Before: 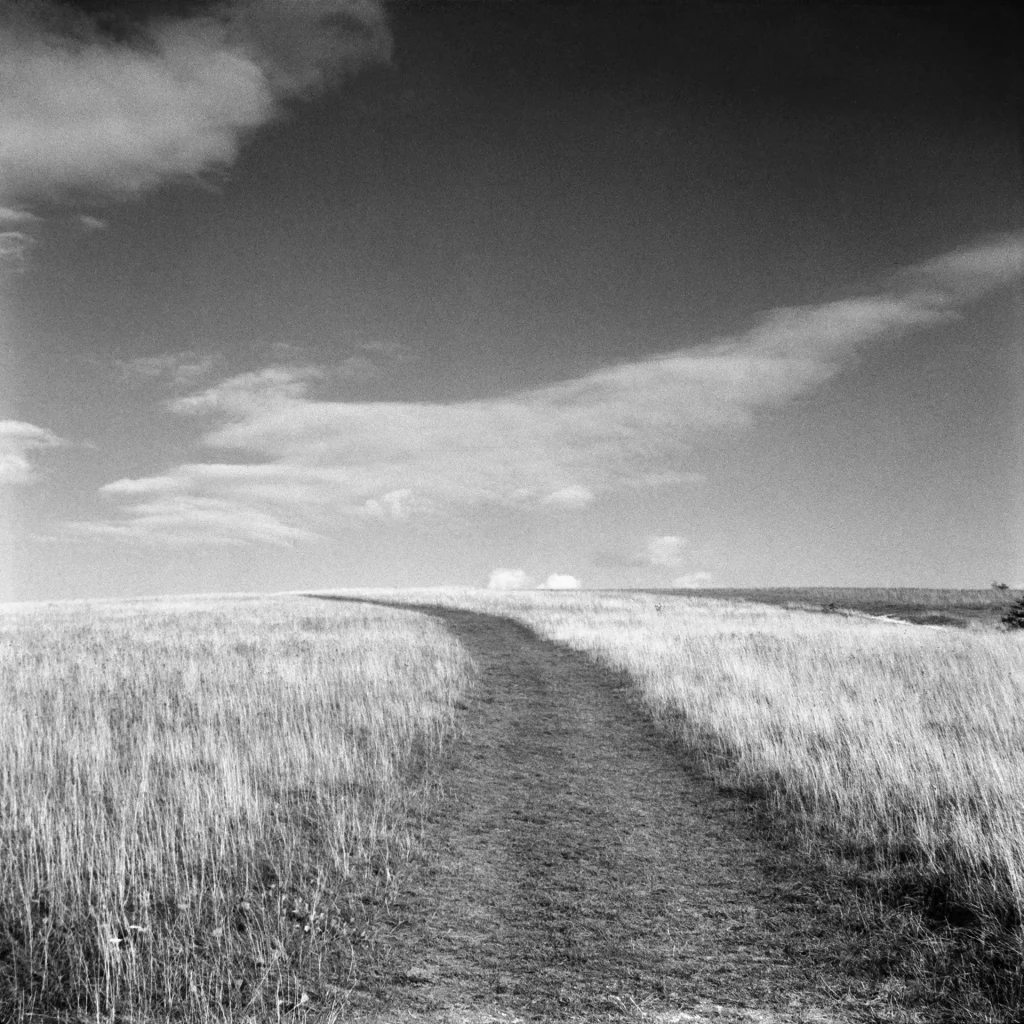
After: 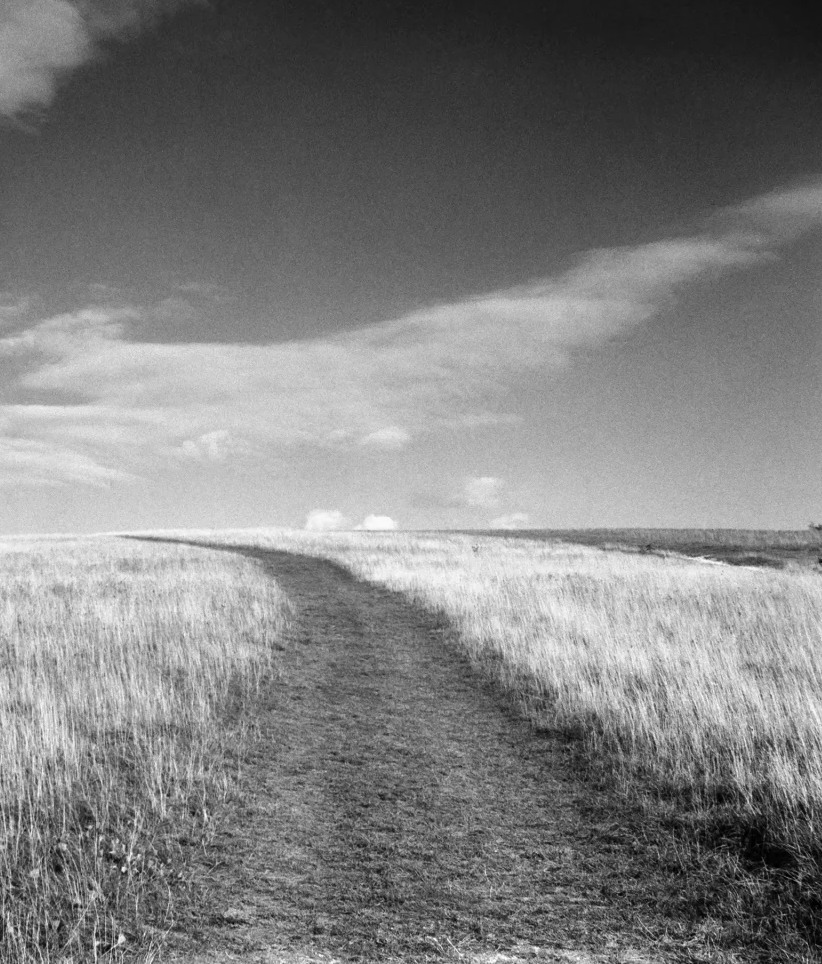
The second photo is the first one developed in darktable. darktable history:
crop and rotate: left 17.959%, top 5.771%, right 1.742%
color correction: saturation 0.98
color zones: curves: ch1 [(0, 0.469) (0.072, 0.457) (0.243, 0.494) (0.429, 0.5) (0.571, 0.5) (0.714, 0.5) (0.857, 0.5) (1, 0.469)]; ch2 [(0, 0.499) (0.143, 0.467) (0.242, 0.436) (0.429, 0.493) (0.571, 0.5) (0.714, 0.5) (0.857, 0.5) (1, 0.499)]
